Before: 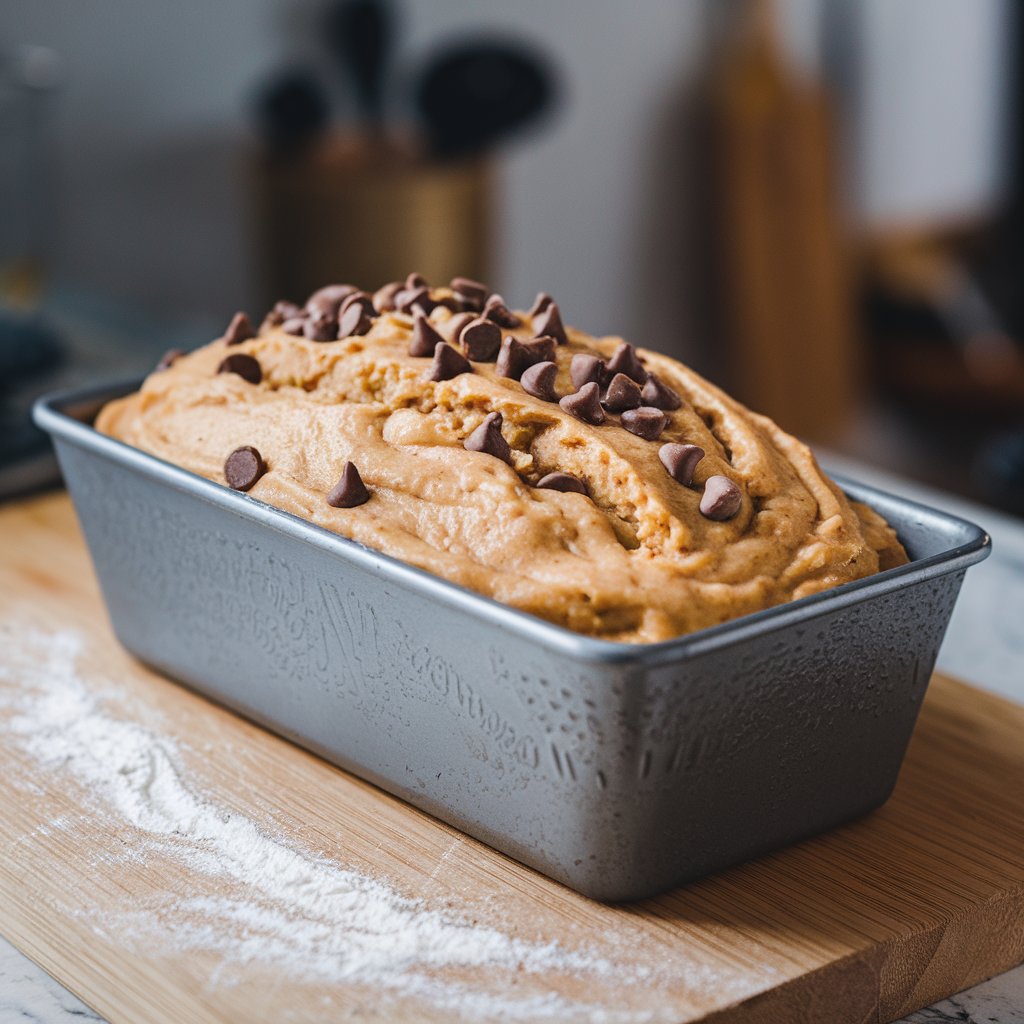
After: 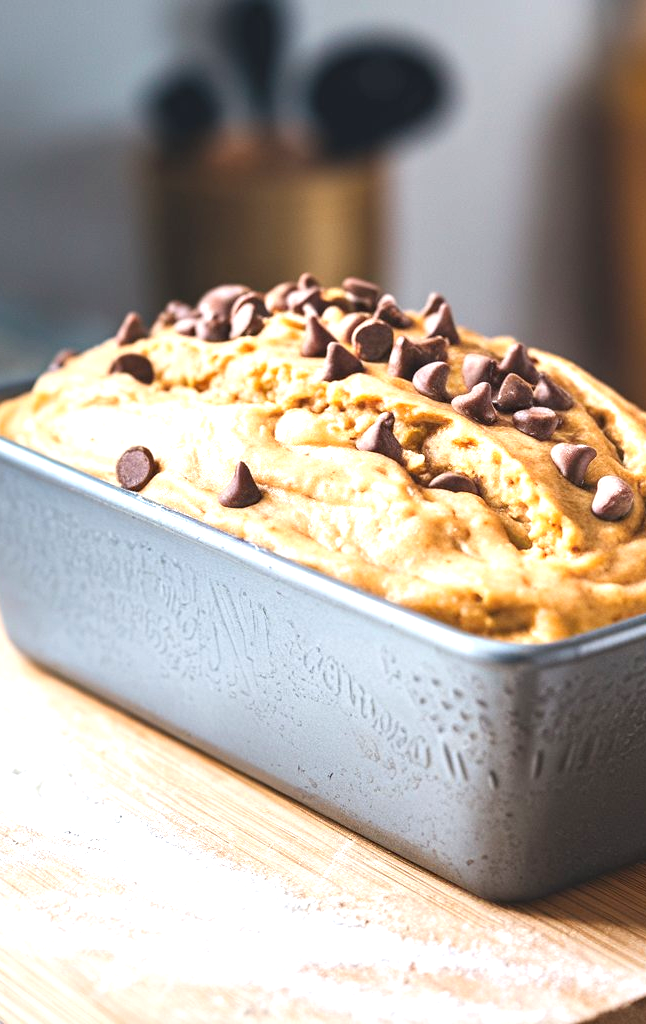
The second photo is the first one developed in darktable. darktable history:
exposure: black level correction 0, exposure 1.103 EV, compensate exposure bias true, compensate highlight preservation false
crop: left 10.582%, right 26.307%
